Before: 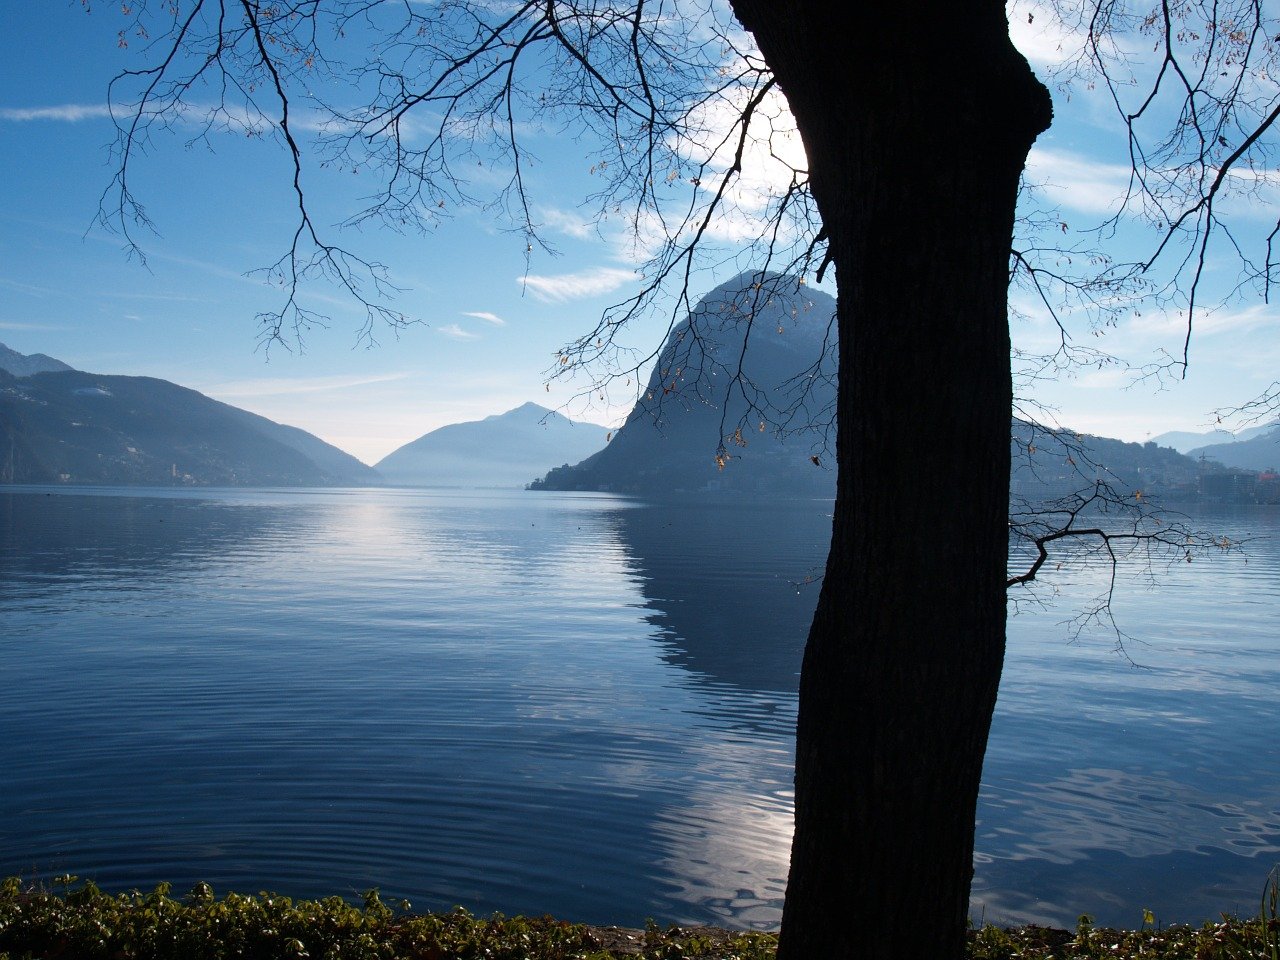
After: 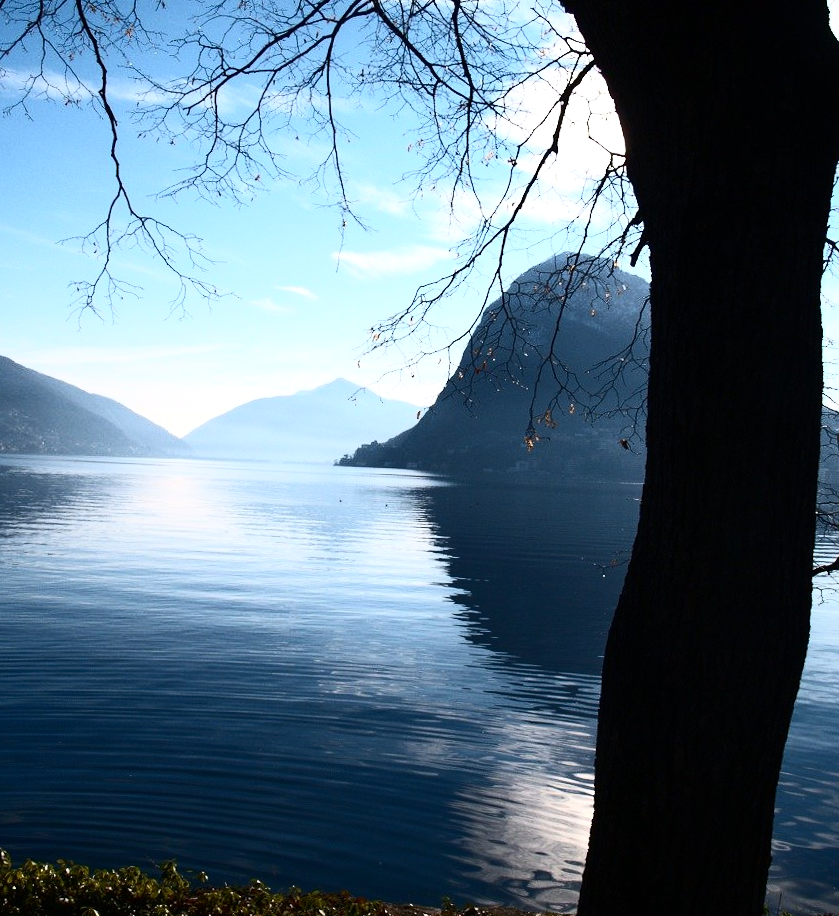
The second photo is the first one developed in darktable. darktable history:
tone equalizer: -8 EV -0.001 EV, -7 EV 0.001 EV, -6 EV -0.002 EV, -5 EV -0.003 EV, -4 EV -0.062 EV, -3 EV -0.222 EV, -2 EV -0.267 EV, -1 EV 0.105 EV, +0 EV 0.303 EV
rotate and perspective: rotation 1.57°, crop left 0.018, crop right 0.982, crop top 0.039, crop bottom 0.961
crop and rotate: left 14.436%, right 18.898%
contrast brightness saturation: contrast 0.39, brightness 0.1
